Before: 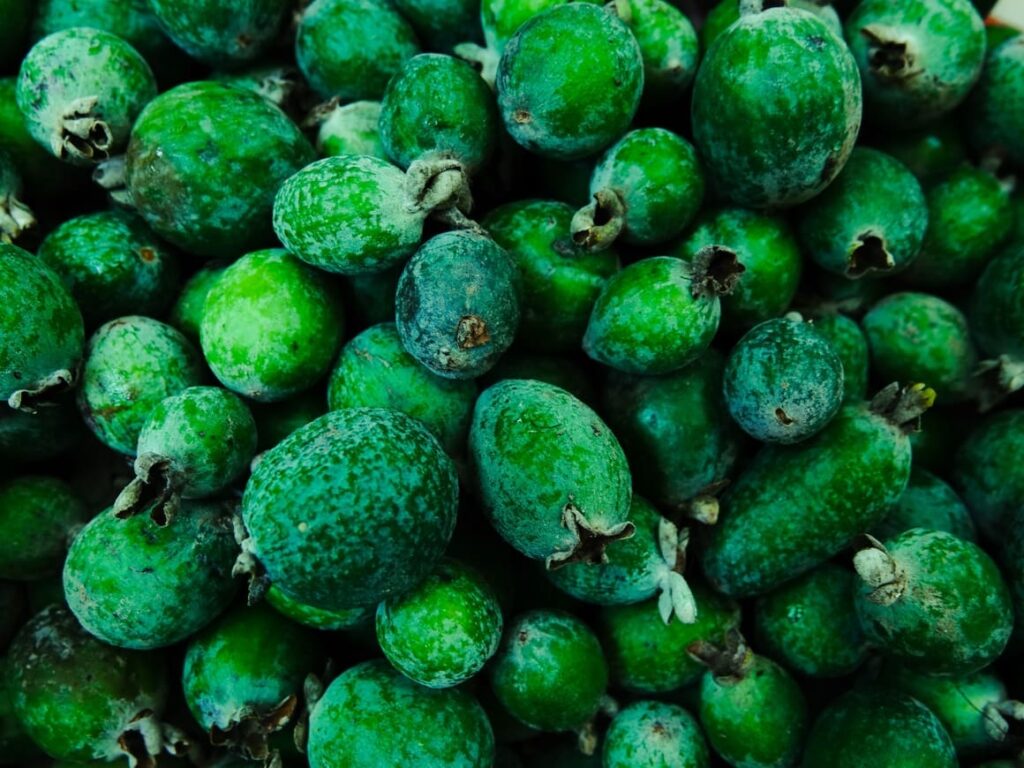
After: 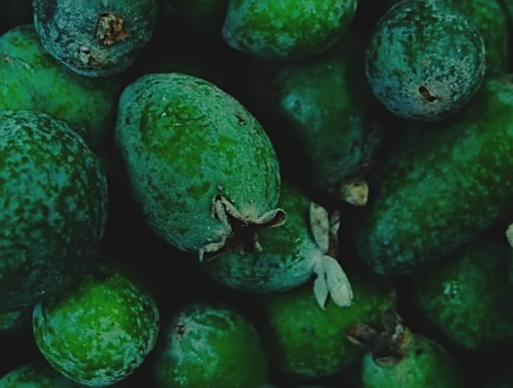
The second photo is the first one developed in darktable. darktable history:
rotate and perspective: rotation -3.52°, crop left 0.036, crop right 0.964, crop top 0.081, crop bottom 0.919
crop: left 34.479%, top 38.822%, right 13.718%, bottom 5.172%
sharpen: on, module defaults
exposure: black level correction -0.016, exposure -1.018 EV, compensate highlight preservation false
